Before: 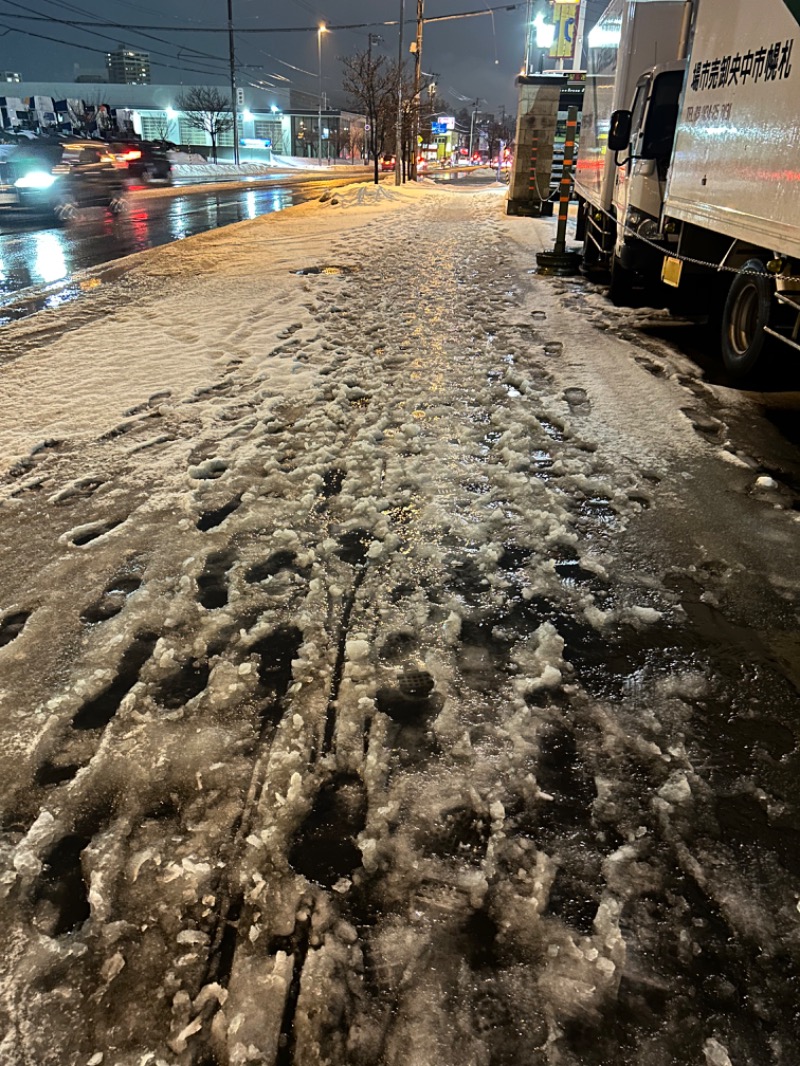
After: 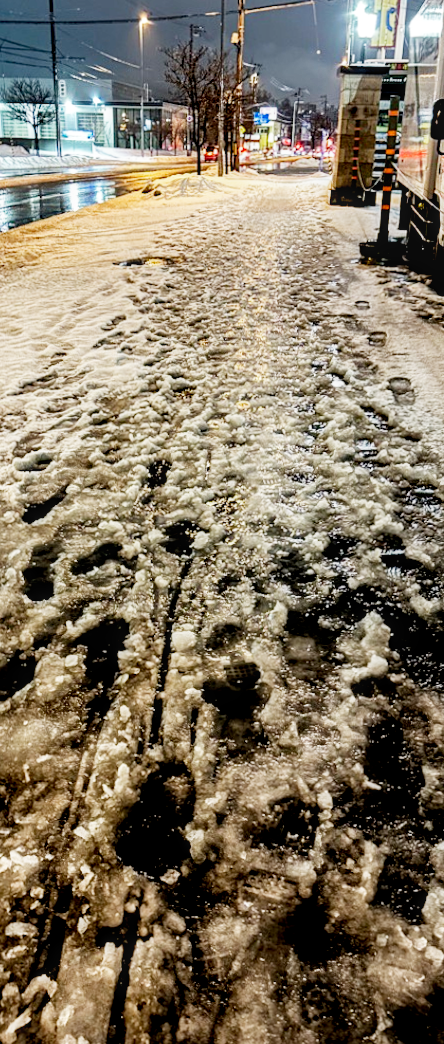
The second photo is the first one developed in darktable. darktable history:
crop: left 21.674%, right 22.086%
rotate and perspective: rotation -0.45°, automatic cropping original format, crop left 0.008, crop right 0.992, crop top 0.012, crop bottom 0.988
exposure: black level correction 0.012, exposure 0.7 EV, compensate exposure bias true, compensate highlight preservation false
filmic rgb: black relative exposure -16 EV, white relative exposure 5.31 EV, hardness 5.9, contrast 1.25, preserve chrominance no, color science v5 (2021)
local contrast: on, module defaults
